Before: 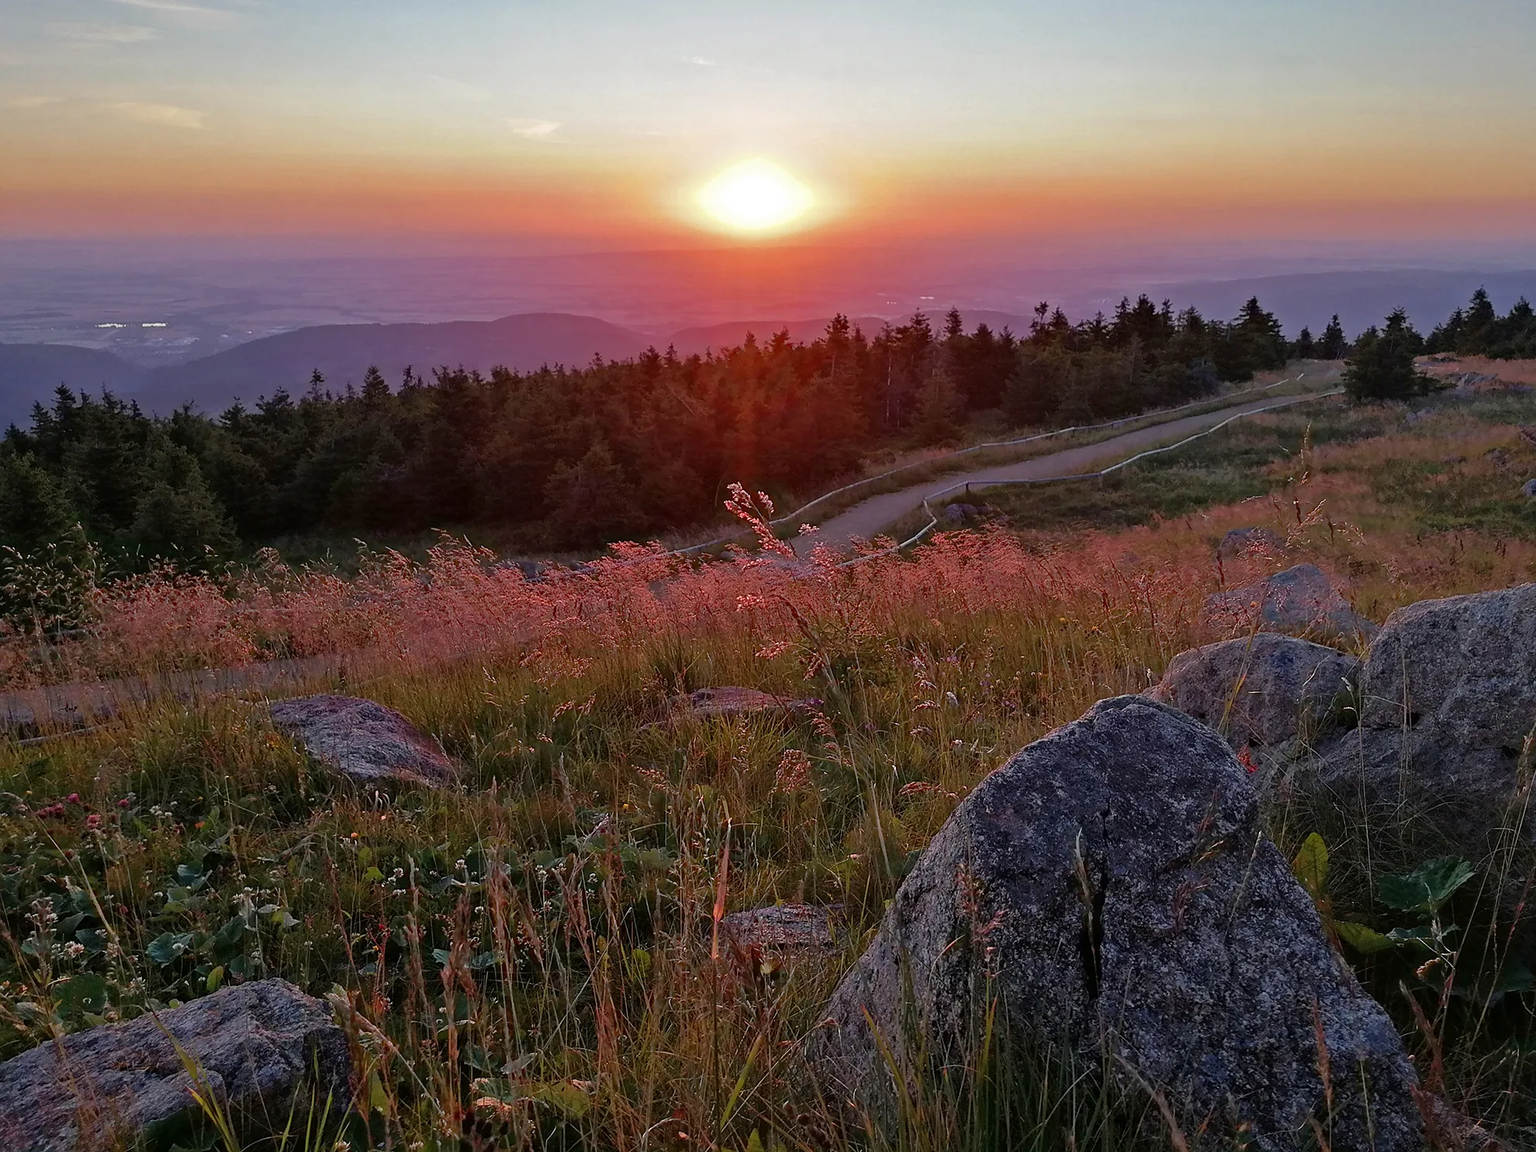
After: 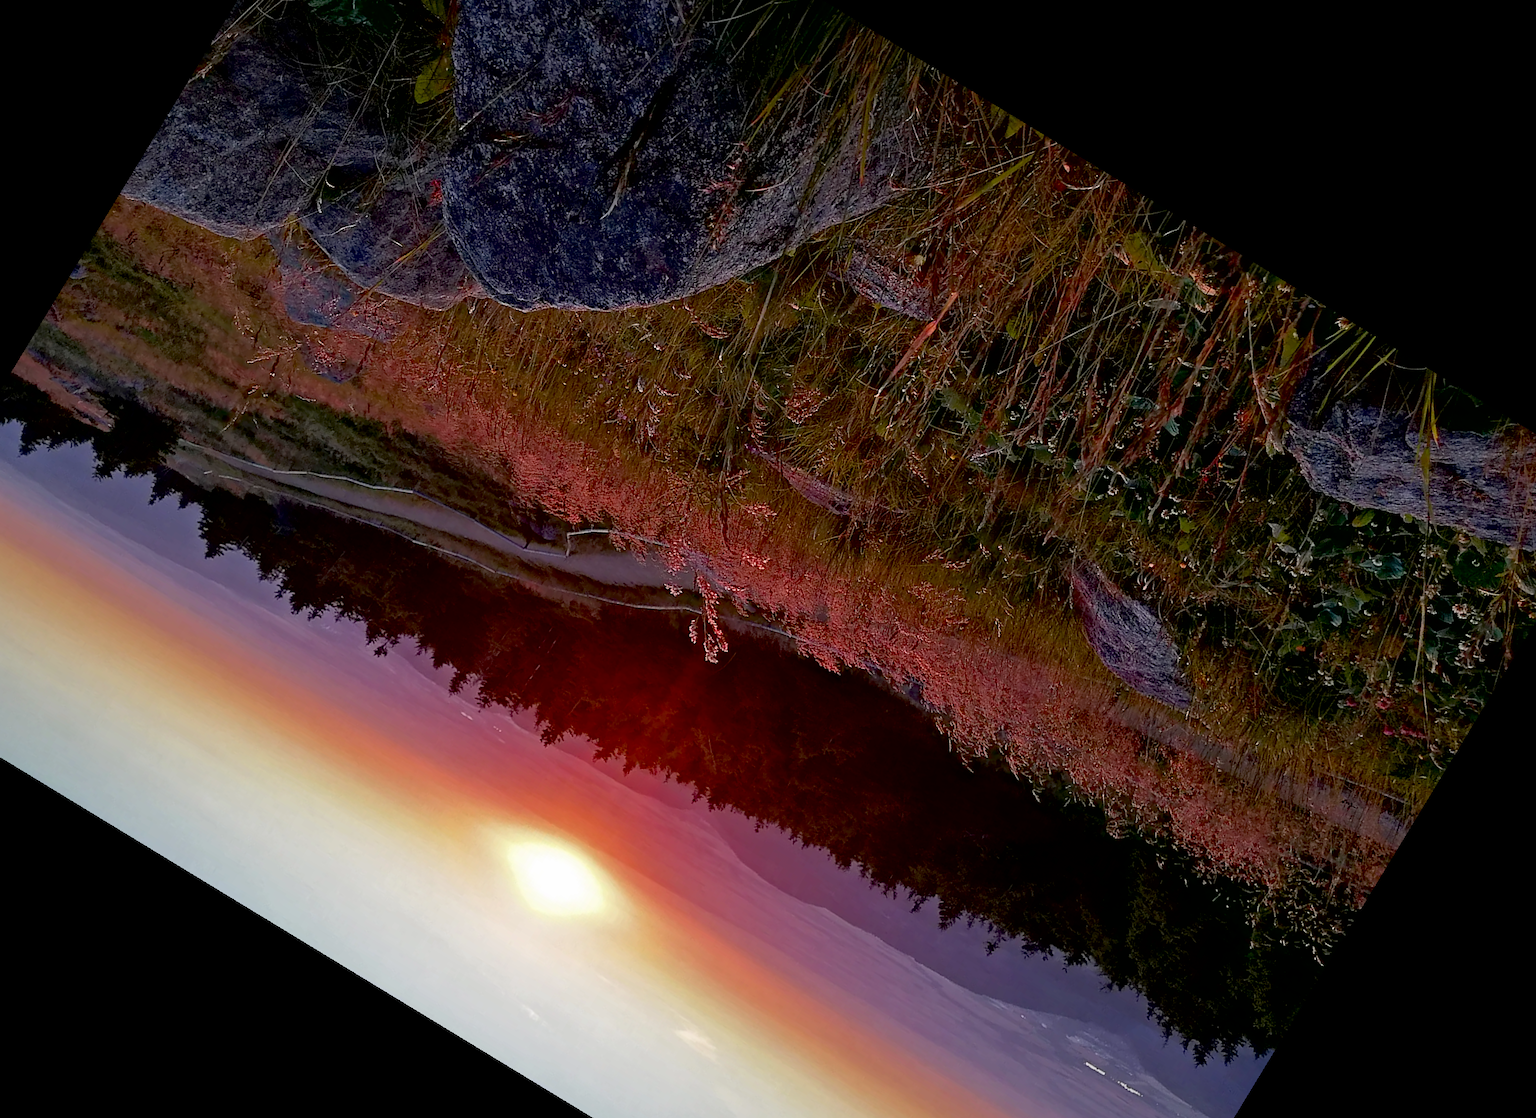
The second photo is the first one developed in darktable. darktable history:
contrast brightness saturation: contrast 0.03, brightness -0.04
exposure: black level correction 0.016, exposure -0.009 EV, compensate highlight preservation false
crop and rotate: angle 148.68°, left 9.111%, top 15.603%, right 4.588%, bottom 17.041%
white balance: emerald 1
